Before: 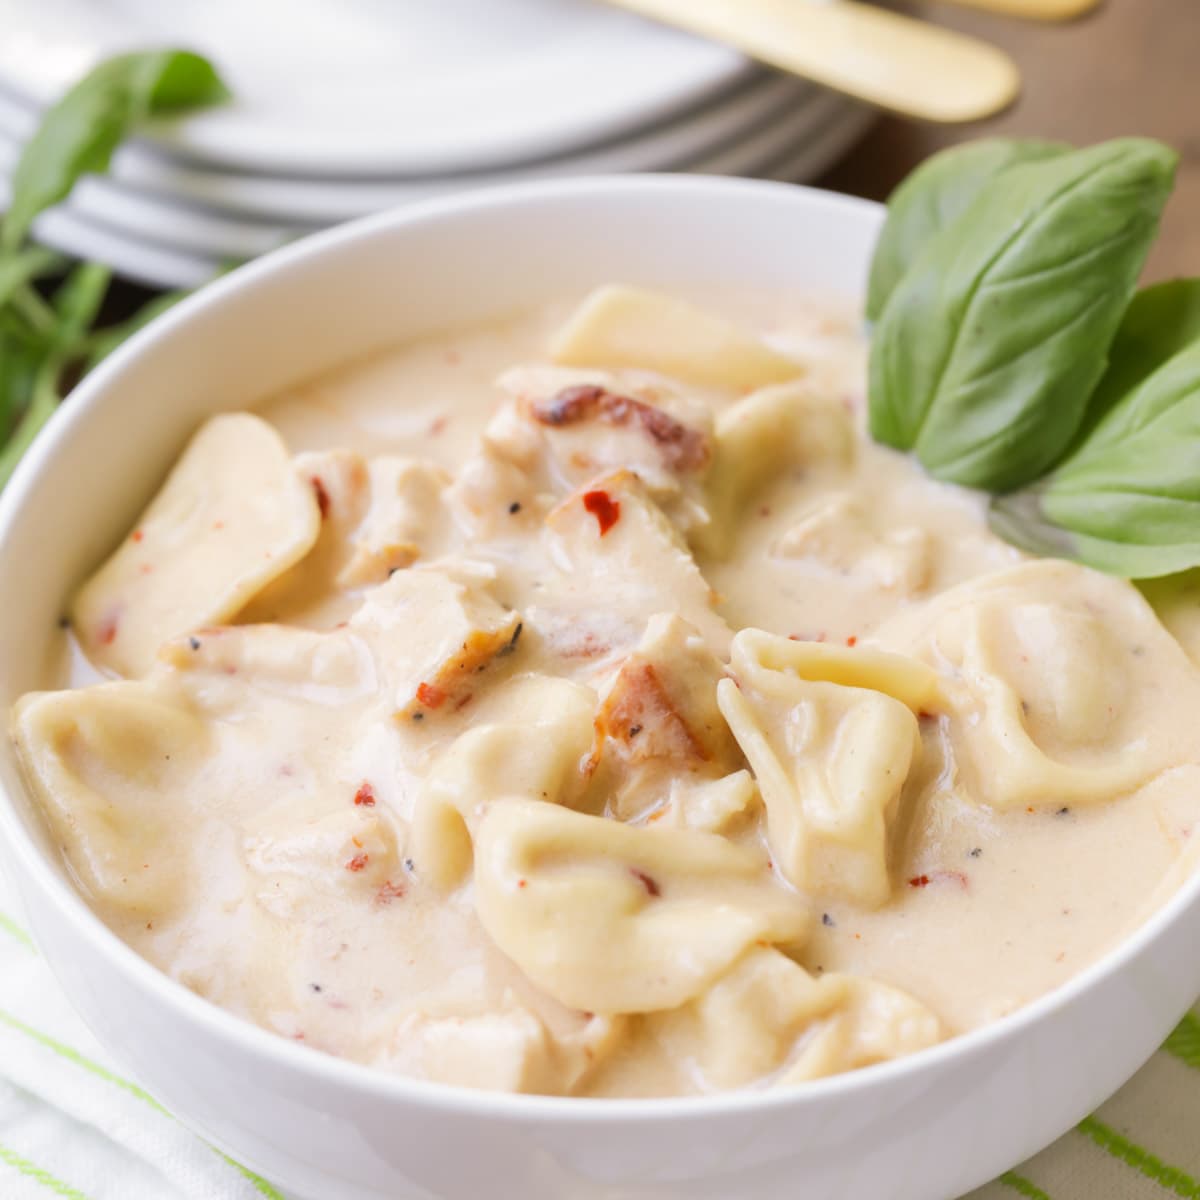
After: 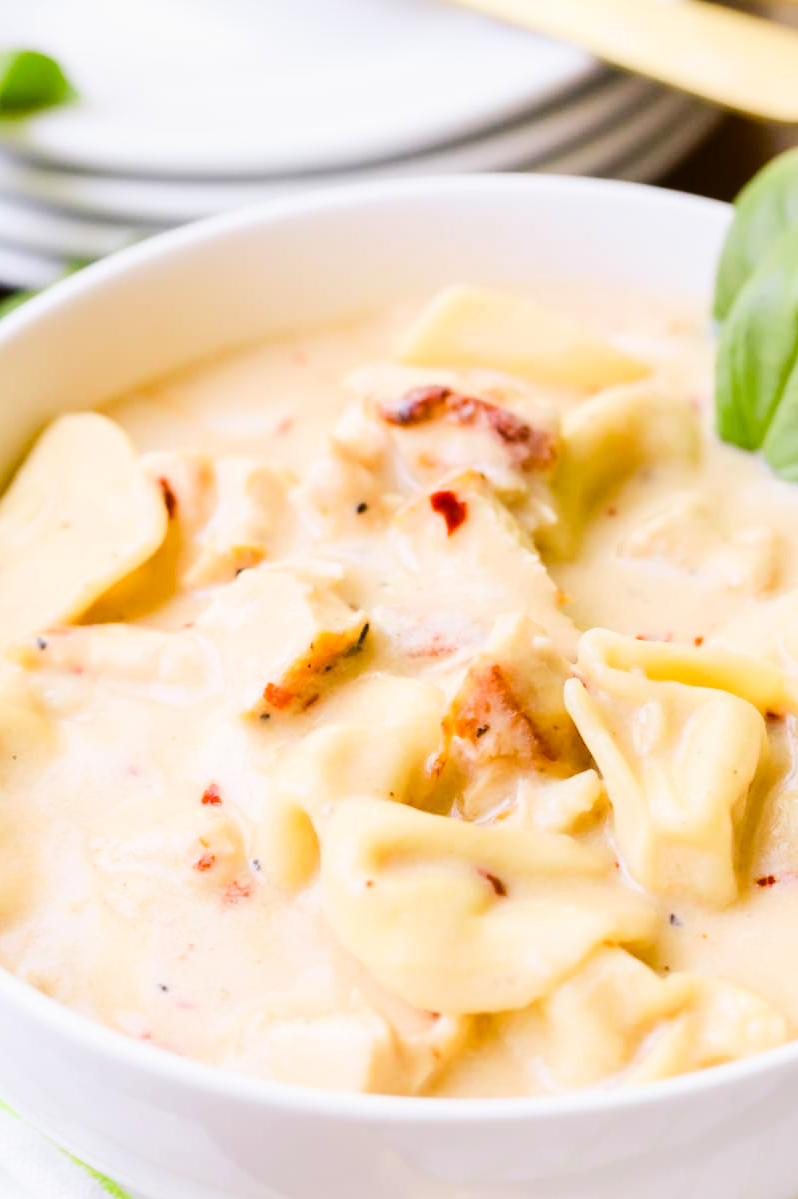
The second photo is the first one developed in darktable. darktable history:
color balance rgb: power › hue 61.69°, perceptual saturation grading › global saturation 0.9%, perceptual saturation grading › mid-tones 6.44%, perceptual saturation grading › shadows 71.802%
crop and rotate: left 12.779%, right 20.661%
base curve: curves: ch0 [(0, 0) (0.036, 0.025) (0.121, 0.166) (0.206, 0.329) (0.605, 0.79) (1, 1)]
